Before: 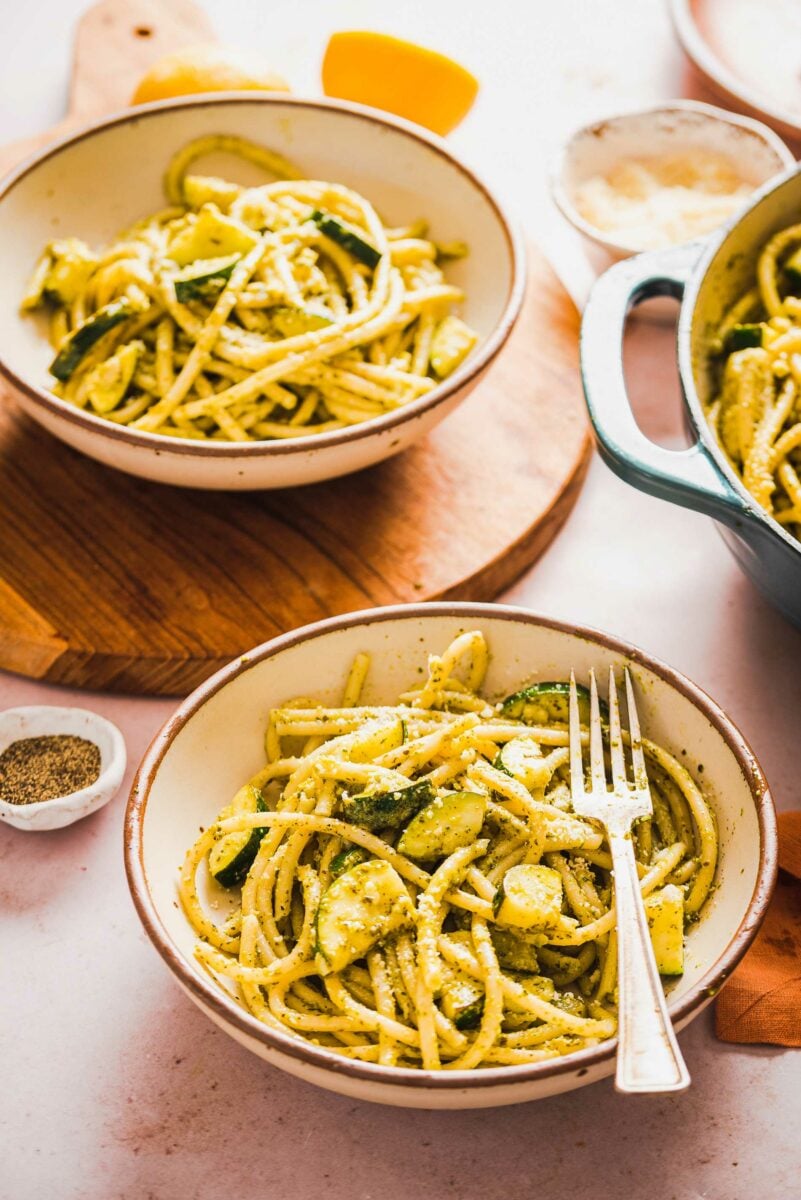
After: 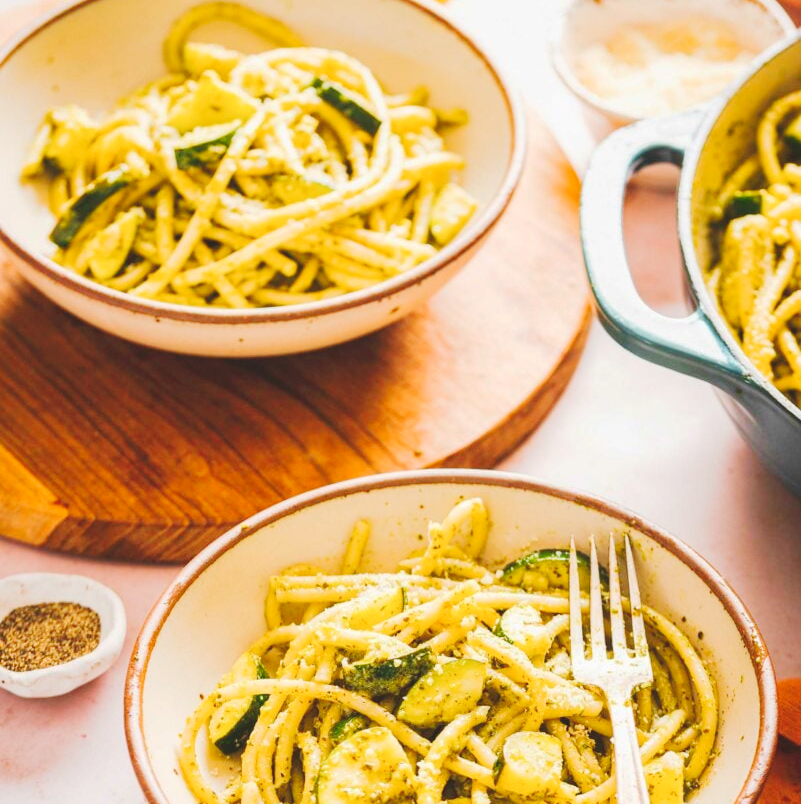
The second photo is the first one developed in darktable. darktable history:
crop: top 11.146%, bottom 21.772%
tone curve: curves: ch0 [(0, 0) (0.003, 0.054) (0.011, 0.058) (0.025, 0.069) (0.044, 0.087) (0.069, 0.1) (0.1, 0.123) (0.136, 0.152) (0.177, 0.183) (0.224, 0.234) (0.277, 0.291) (0.335, 0.367) (0.399, 0.441) (0.468, 0.524) (0.543, 0.6) (0.623, 0.673) (0.709, 0.744) (0.801, 0.812) (0.898, 0.89) (1, 1)], preserve colors none
levels: black 0.106%, levels [0, 0.43, 0.984]
